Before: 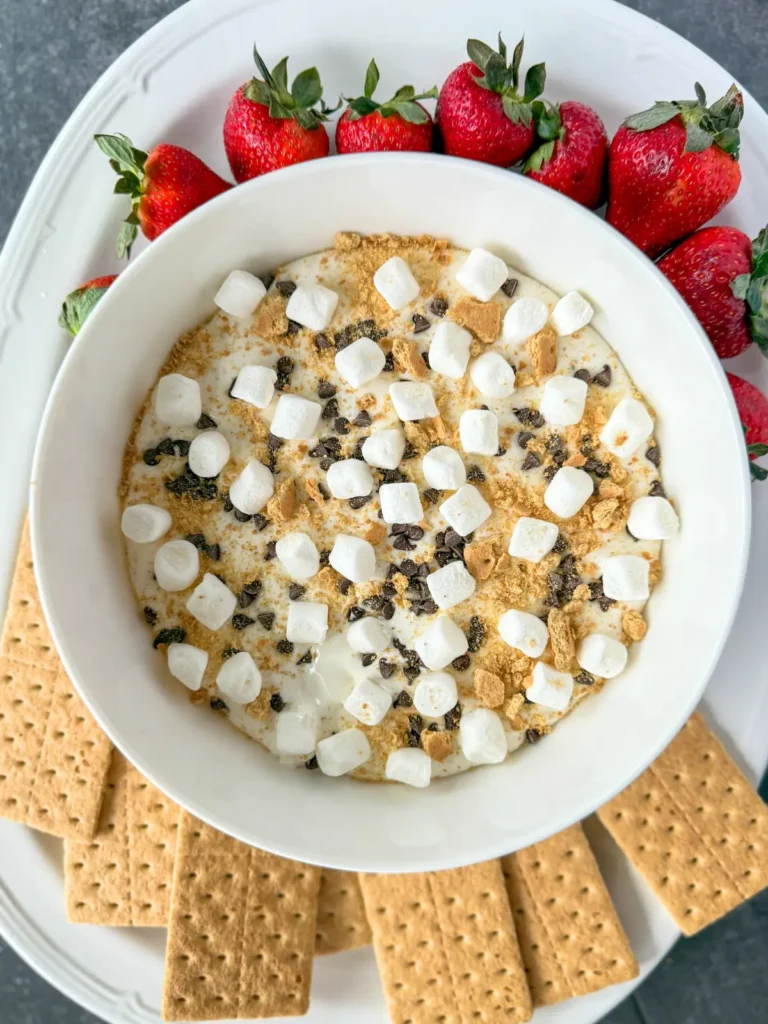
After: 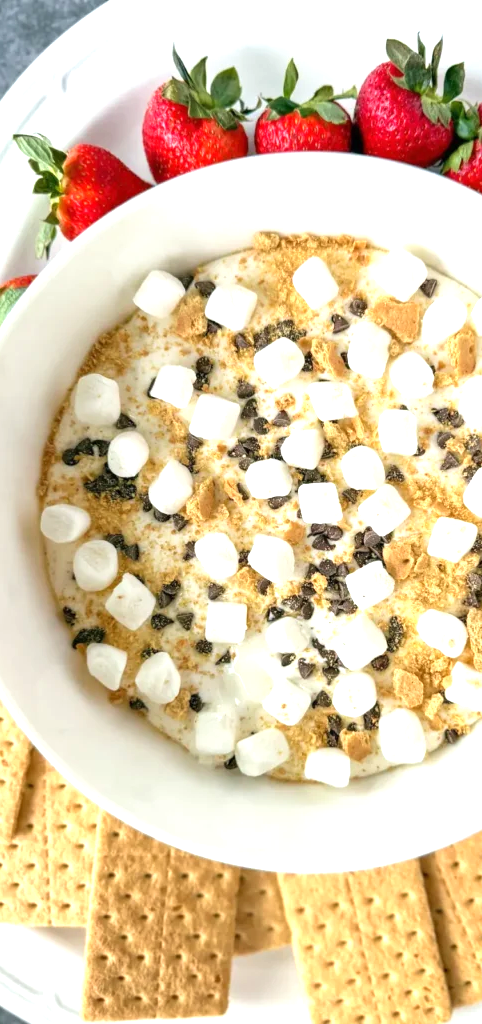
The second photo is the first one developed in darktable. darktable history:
exposure: black level correction 0, exposure 0.7 EV, compensate exposure bias true, compensate highlight preservation false
velvia: strength 10%
crop: left 10.644%, right 26.528%
